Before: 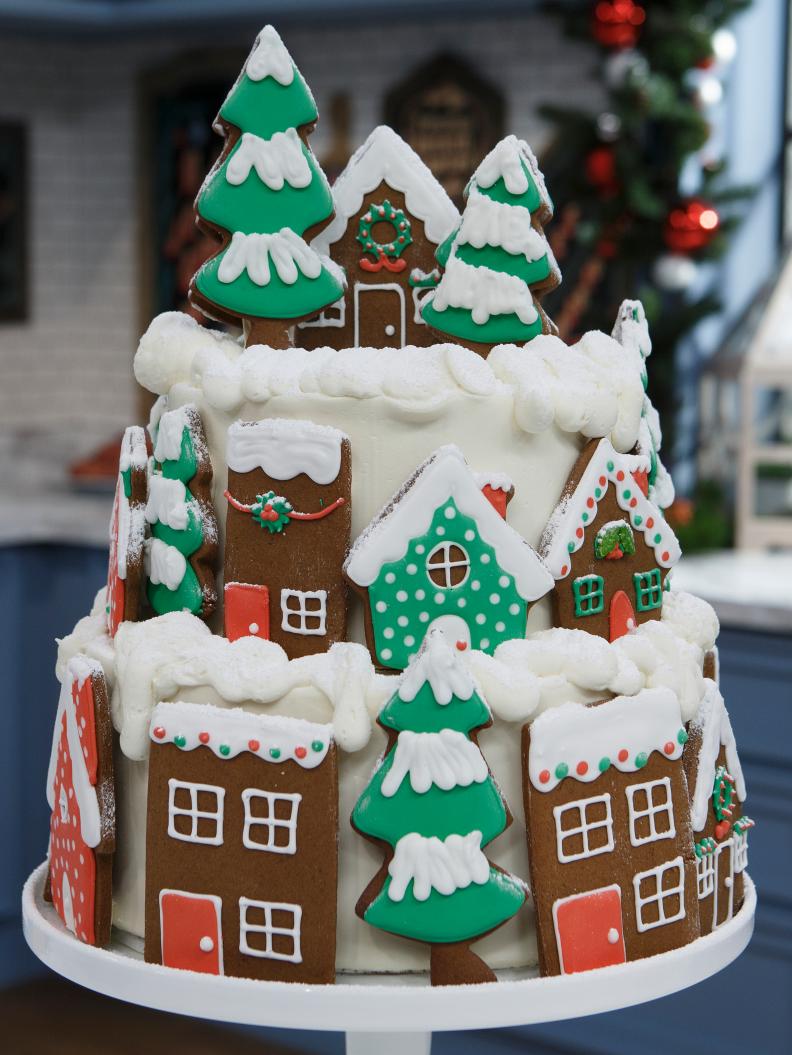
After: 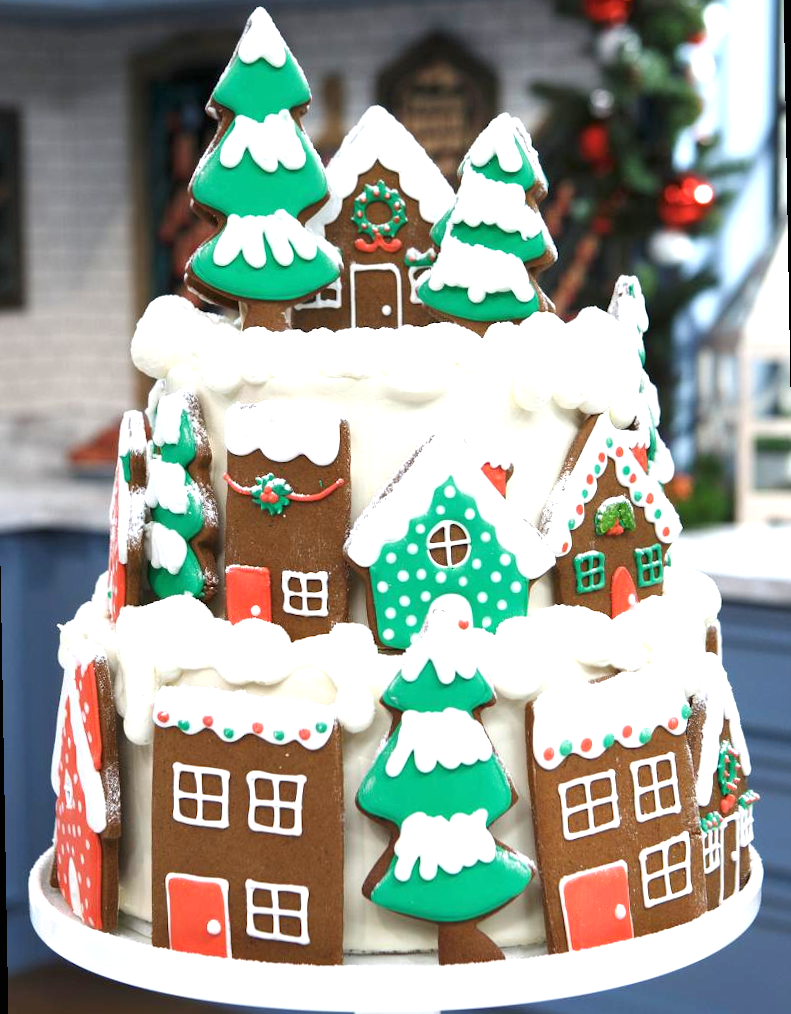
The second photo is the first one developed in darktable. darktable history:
tone equalizer: on, module defaults
rotate and perspective: rotation -1°, crop left 0.011, crop right 0.989, crop top 0.025, crop bottom 0.975
exposure: black level correction 0, exposure 1.125 EV, compensate exposure bias true, compensate highlight preservation false
